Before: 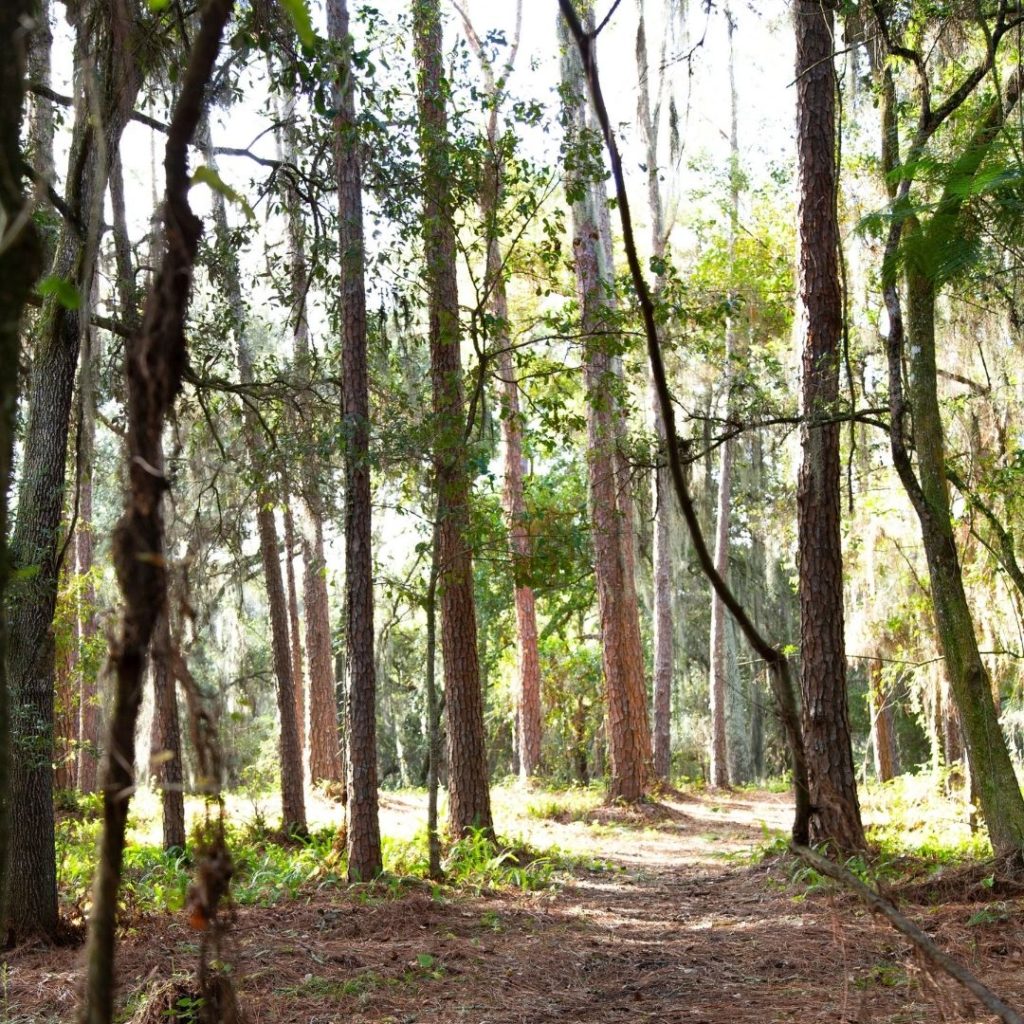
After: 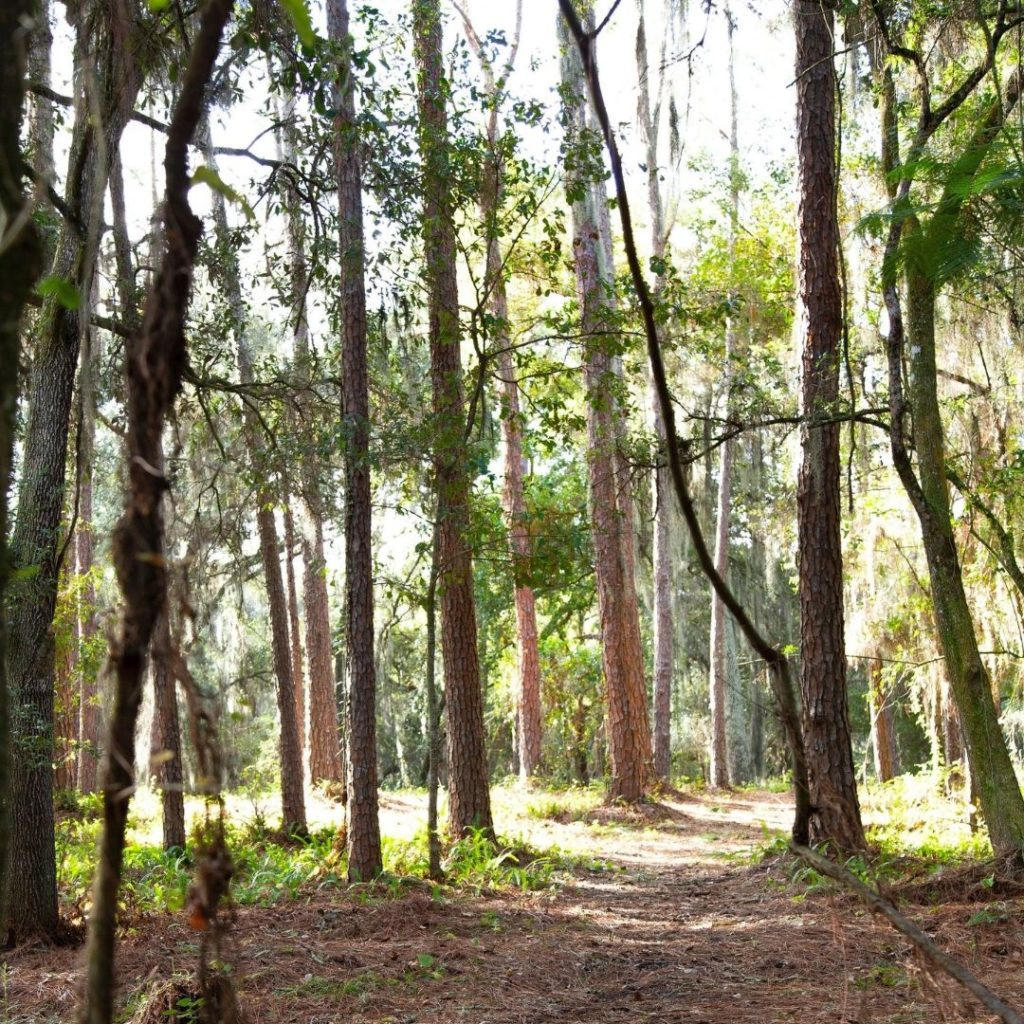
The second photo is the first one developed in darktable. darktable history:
shadows and highlights: shadows 24.87, highlights -25.9
